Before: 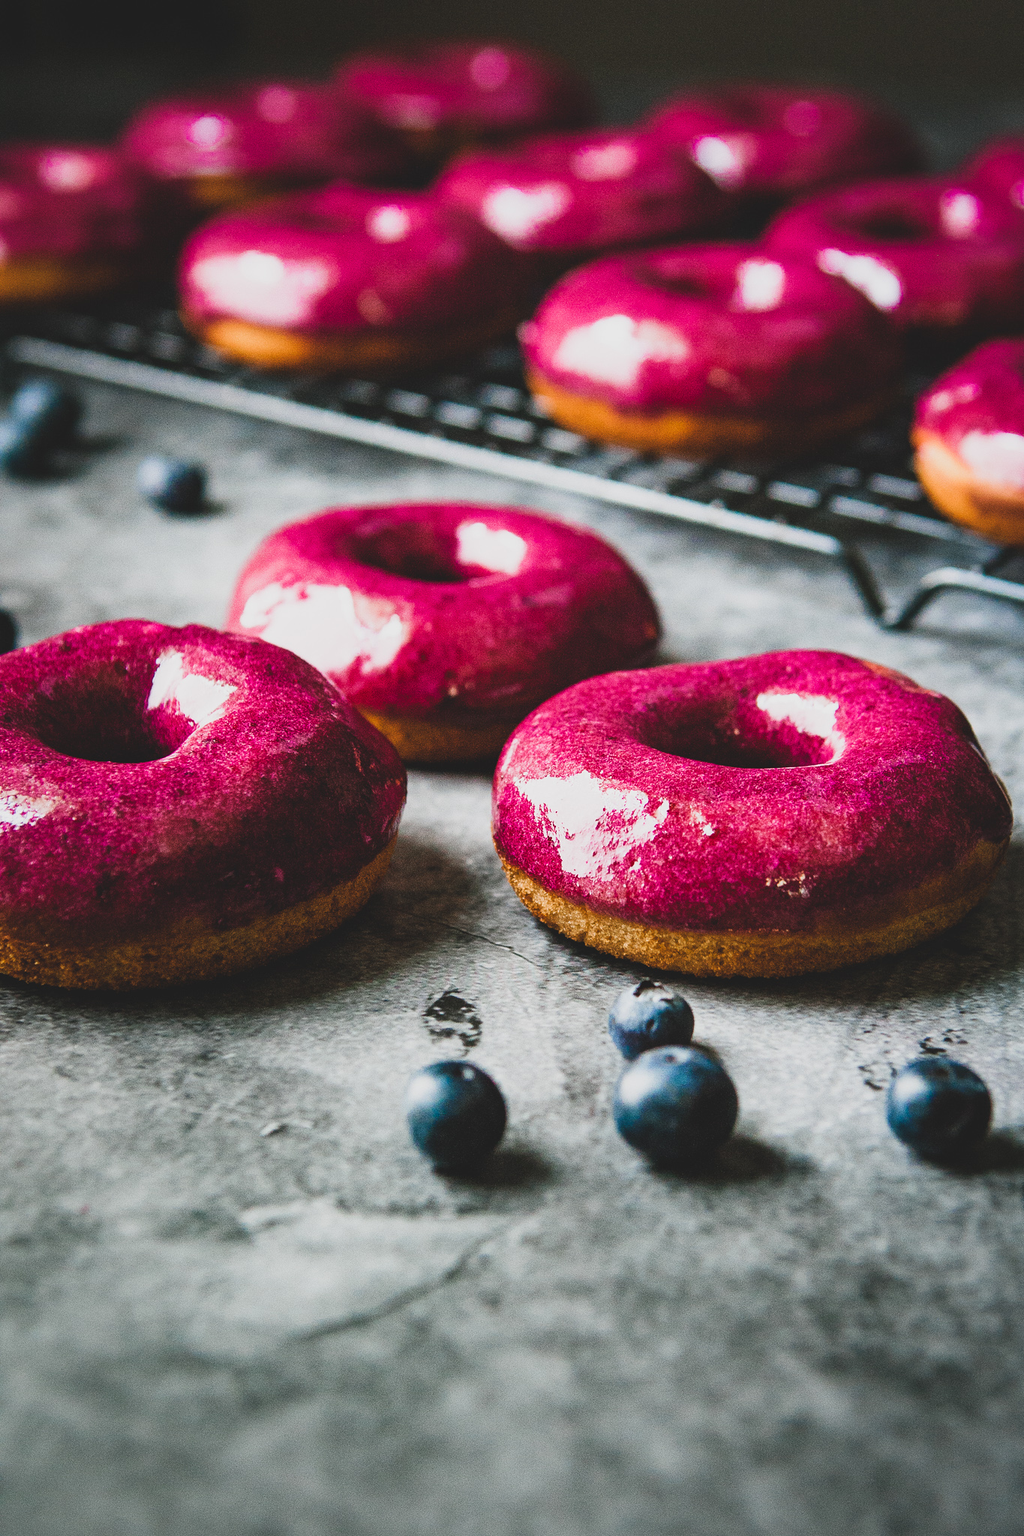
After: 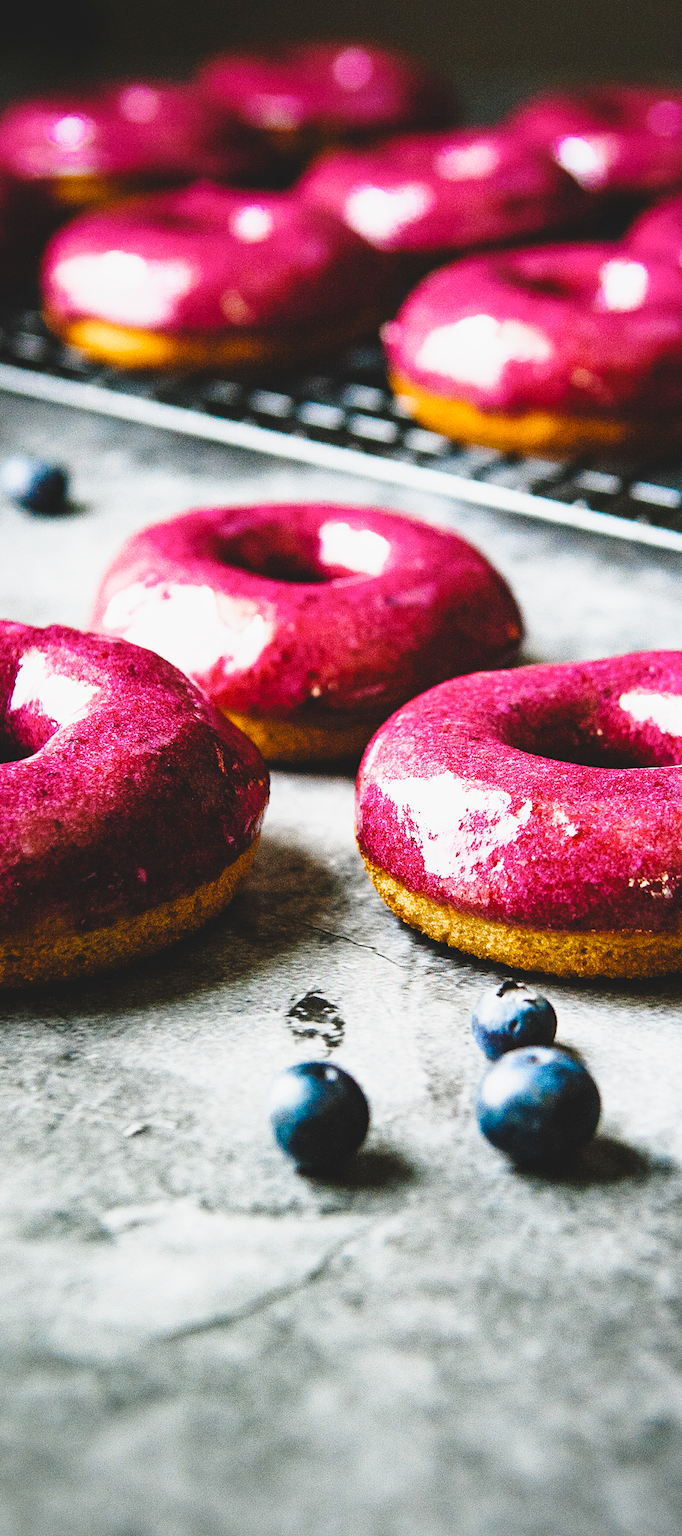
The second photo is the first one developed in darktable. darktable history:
contrast brightness saturation: contrast 0.04, saturation 0.07
base curve: curves: ch0 [(0, 0) (0.028, 0.03) (0.121, 0.232) (0.46, 0.748) (0.859, 0.968) (1, 1)], preserve colors none
crop and rotate: left 13.409%, right 19.924%
color contrast: green-magenta contrast 0.8, blue-yellow contrast 1.1, unbound 0
